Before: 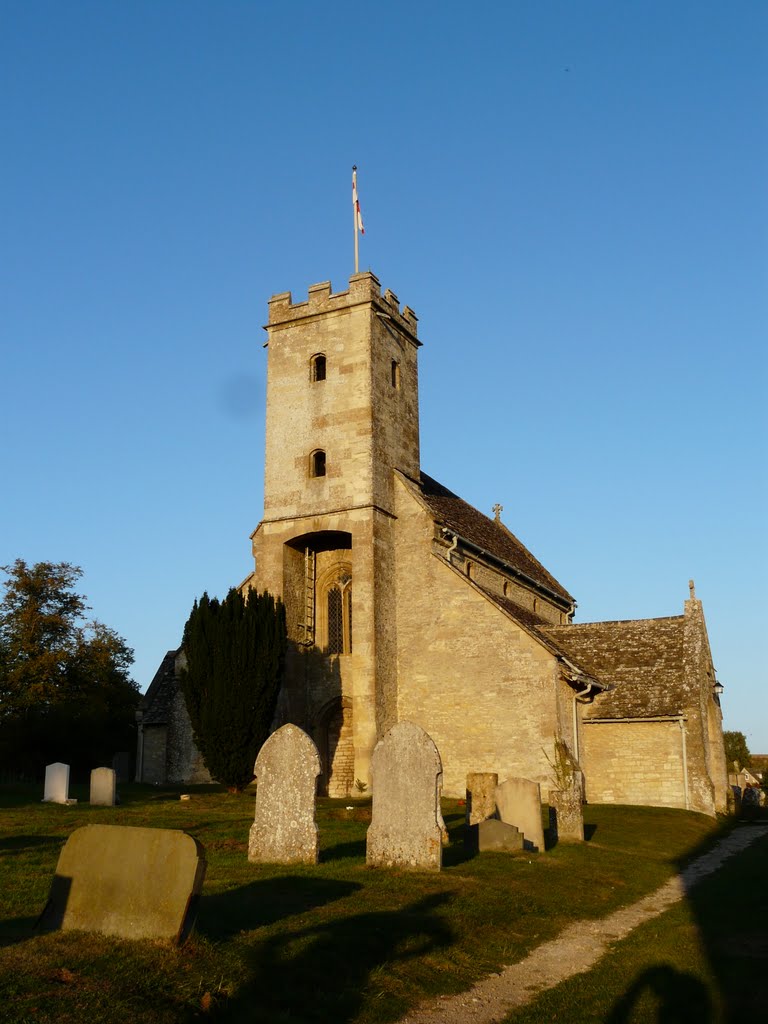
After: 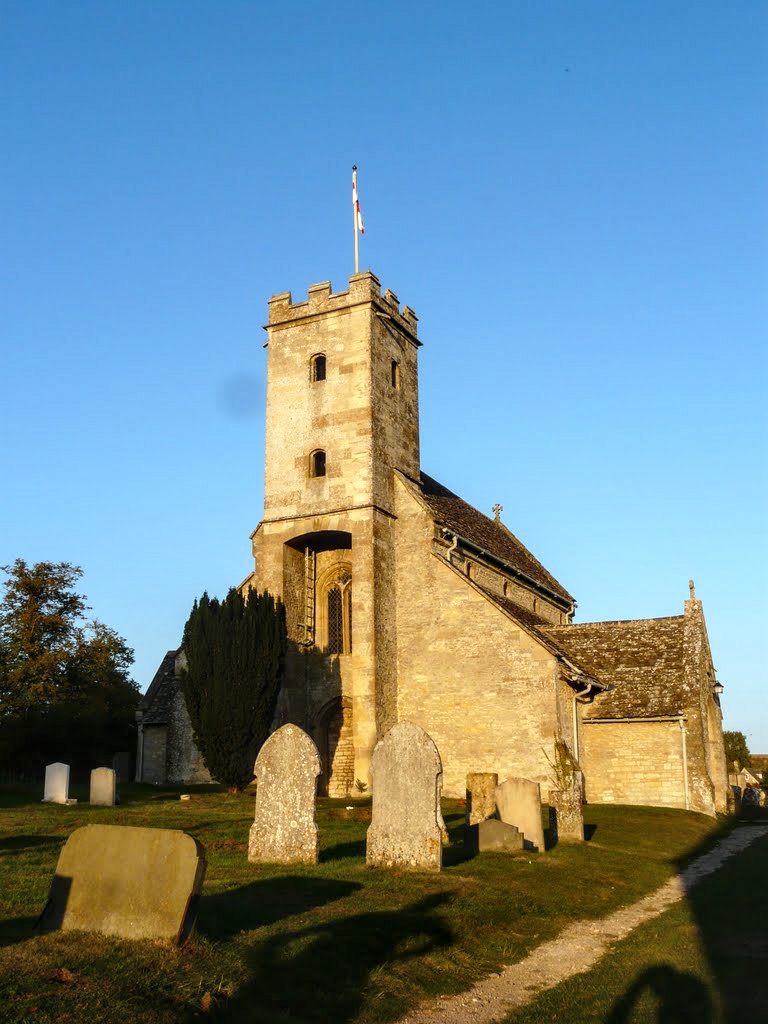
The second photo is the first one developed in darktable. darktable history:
exposure: exposure 0.497 EV, compensate highlight preservation false
local contrast: on, module defaults
